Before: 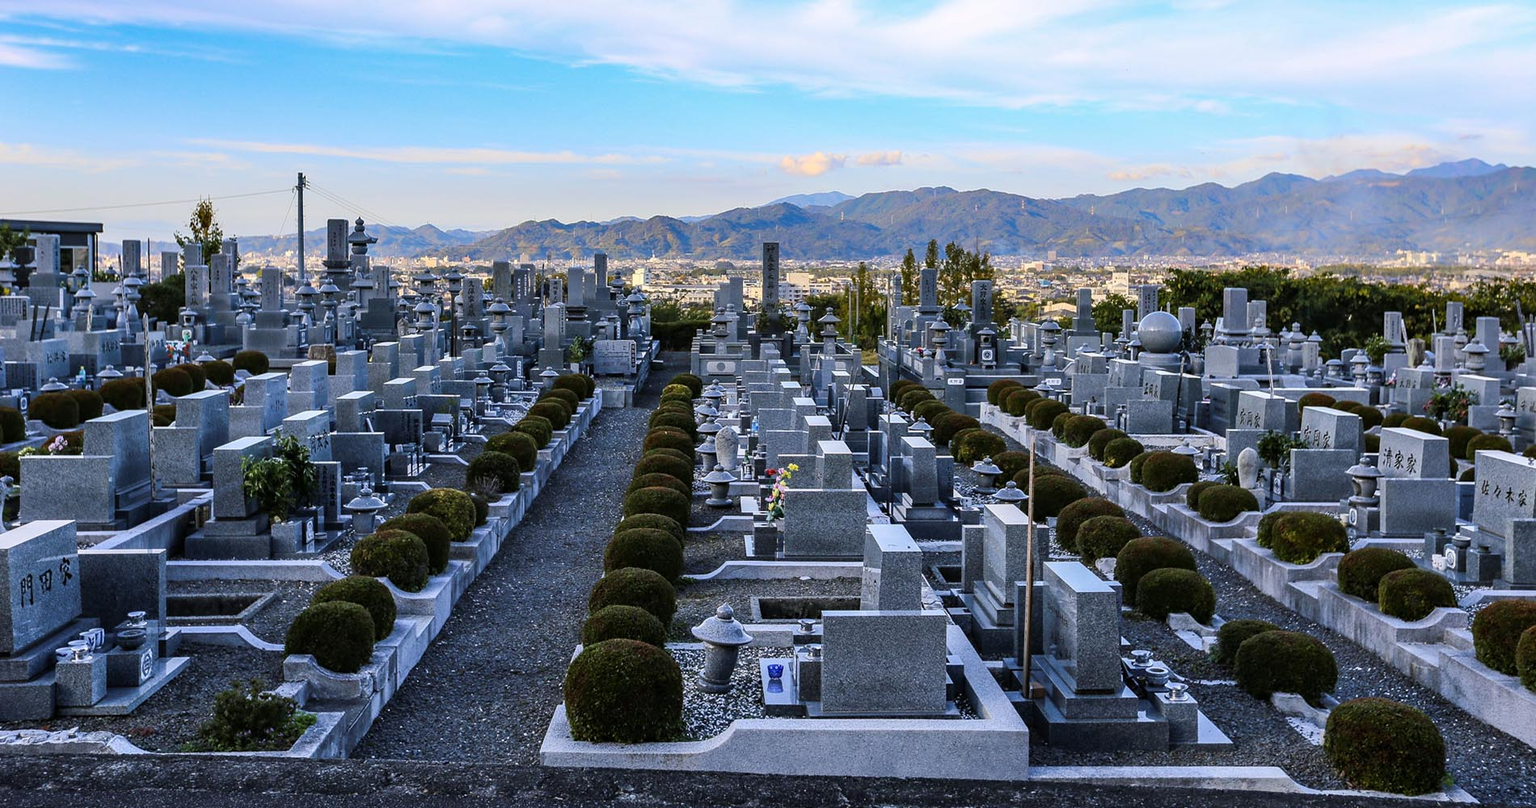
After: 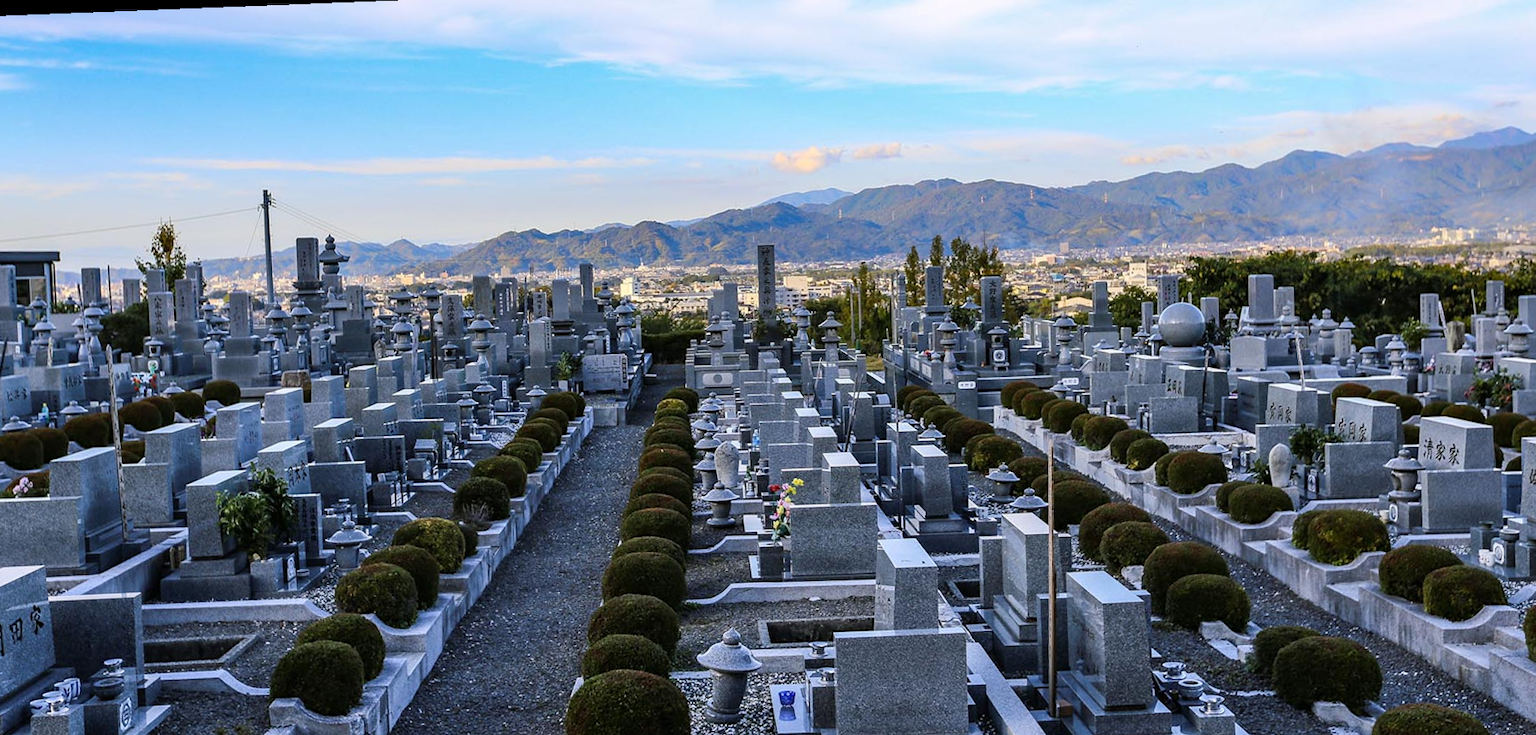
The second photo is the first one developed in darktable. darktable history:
rotate and perspective: rotation -2.12°, lens shift (vertical) 0.009, lens shift (horizontal) -0.008, automatic cropping original format, crop left 0.036, crop right 0.964, crop top 0.05, crop bottom 0.959
crop and rotate: top 0%, bottom 11.49%
